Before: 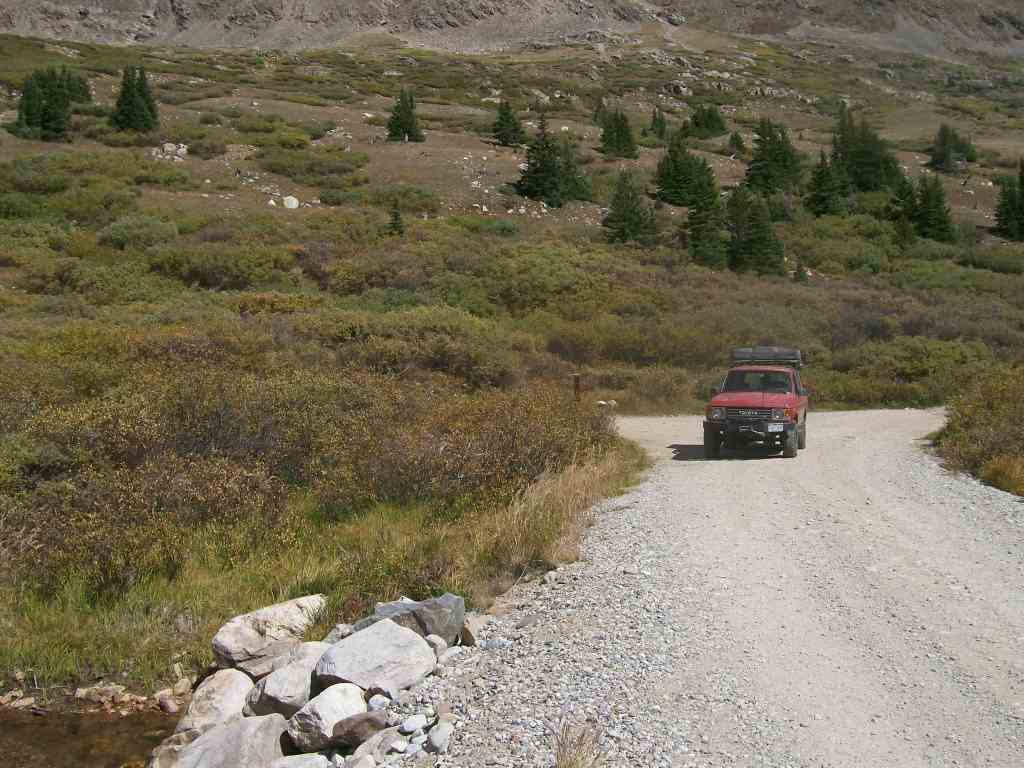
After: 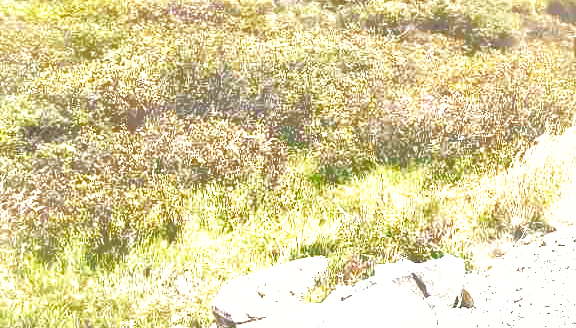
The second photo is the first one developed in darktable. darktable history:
exposure: exposure 1.992 EV, compensate highlight preservation false
tone curve: curves: ch0 [(0, 0) (0.003, 0.238) (0.011, 0.238) (0.025, 0.242) (0.044, 0.256) (0.069, 0.277) (0.1, 0.294) (0.136, 0.315) (0.177, 0.345) (0.224, 0.379) (0.277, 0.419) (0.335, 0.463) (0.399, 0.511) (0.468, 0.566) (0.543, 0.627) (0.623, 0.687) (0.709, 0.75) (0.801, 0.824) (0.898, 0.89) (1, 1)], preserve colors none
crop: top 44.133%, right 43.679%, bottom 13.105%
base curve: curves: ch0 [(0, 0) (0.036, 0.037) (0.121, 0.228) (0.46, 0.76) (0.859, 0.983) (1, 1)], preserve colors none
tone equalizer: -8 EV -0.747 EV, -7 EV -0.716 EV, -6 EV -0.578 EV, -5 EV -0.4 EV, -3 EV 0.379 EV, -2 EV 0.6 EV, -1 EV 0.698 EV, +0 EV 0.729 EV, edges refinement/feathering 500, mask exposure compensation -1.57 EV, preserve details guided filter
shadows and highlights: shadows 39.25, highlights -60.04
